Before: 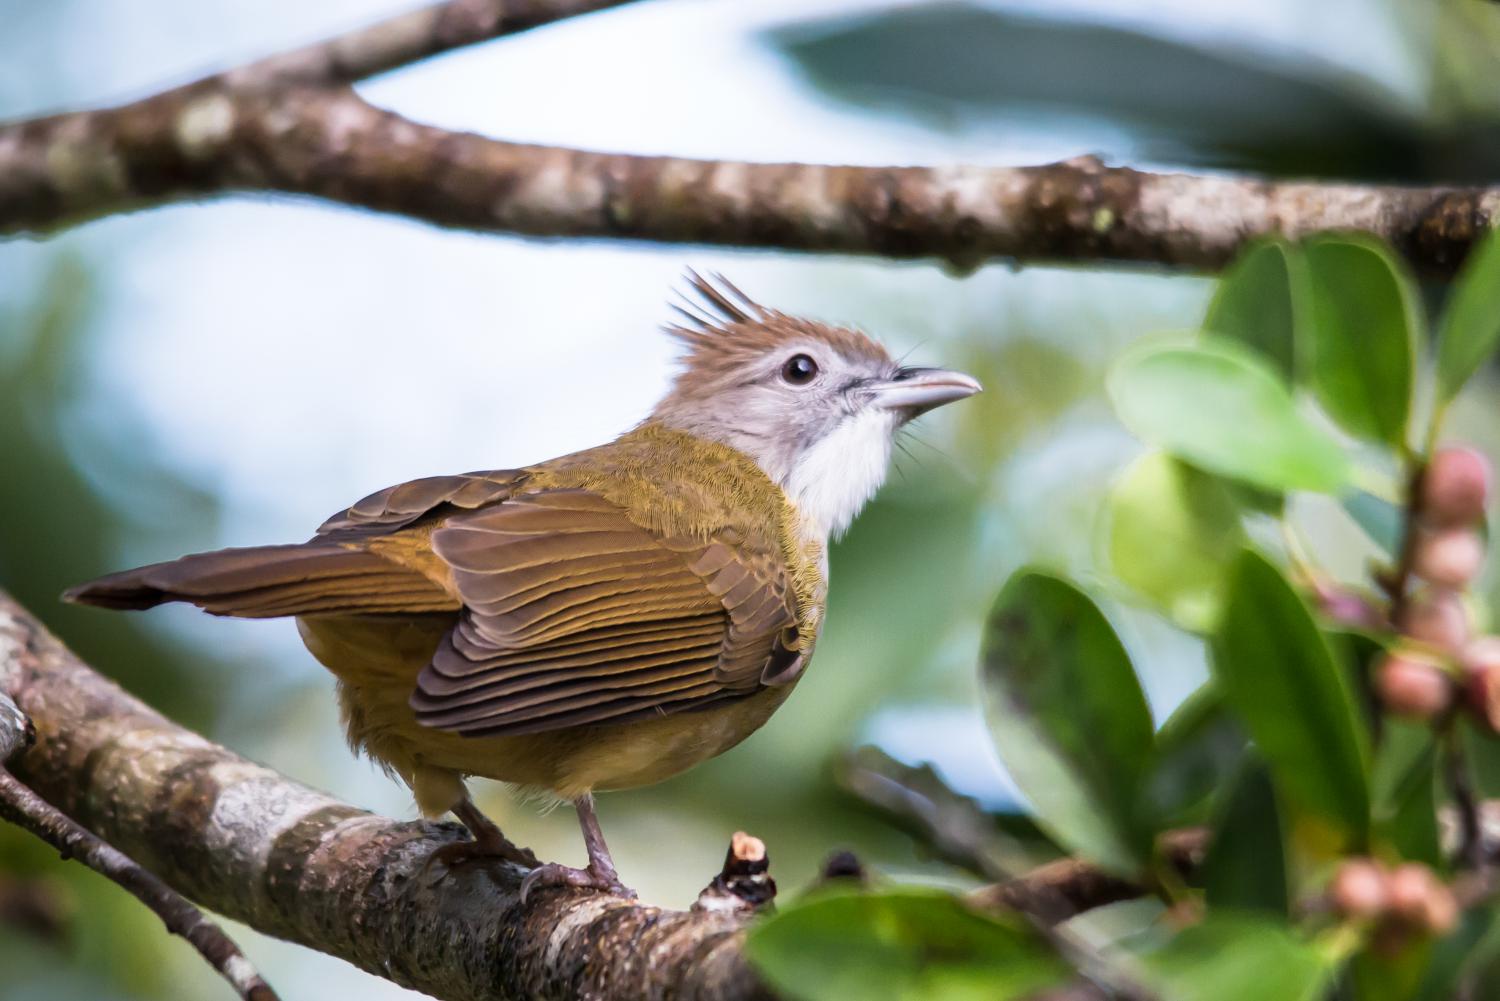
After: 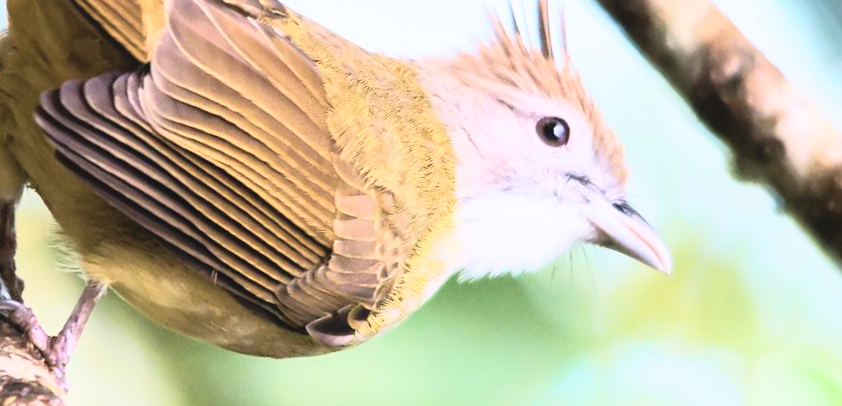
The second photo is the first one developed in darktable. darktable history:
tone curve: curves: ch0 [(0, 0.052) (0.207, 0.35) (0.392, 0.592) (0.54, 0.803) (0.725, 0.922) (0.99, 0.974)], color space Lab, independent channels, preserve colors none
velvia: on, module defaults
crop and rotate: angle -44.6°, top 16.694%, right 0.896%, bottom 11.604%
tone equalizer: -8 EV -0.439 EV, -7 EV -0.36 EV, -6 EV -0.373 EV, -5 EV -0.224 EV, -3 EV 0.198 EV, -2 EV 0.36 EV, -1 EV 0.405 EV, +0 EV 0.439 EV, mask exposure compensation -0.506 EV
